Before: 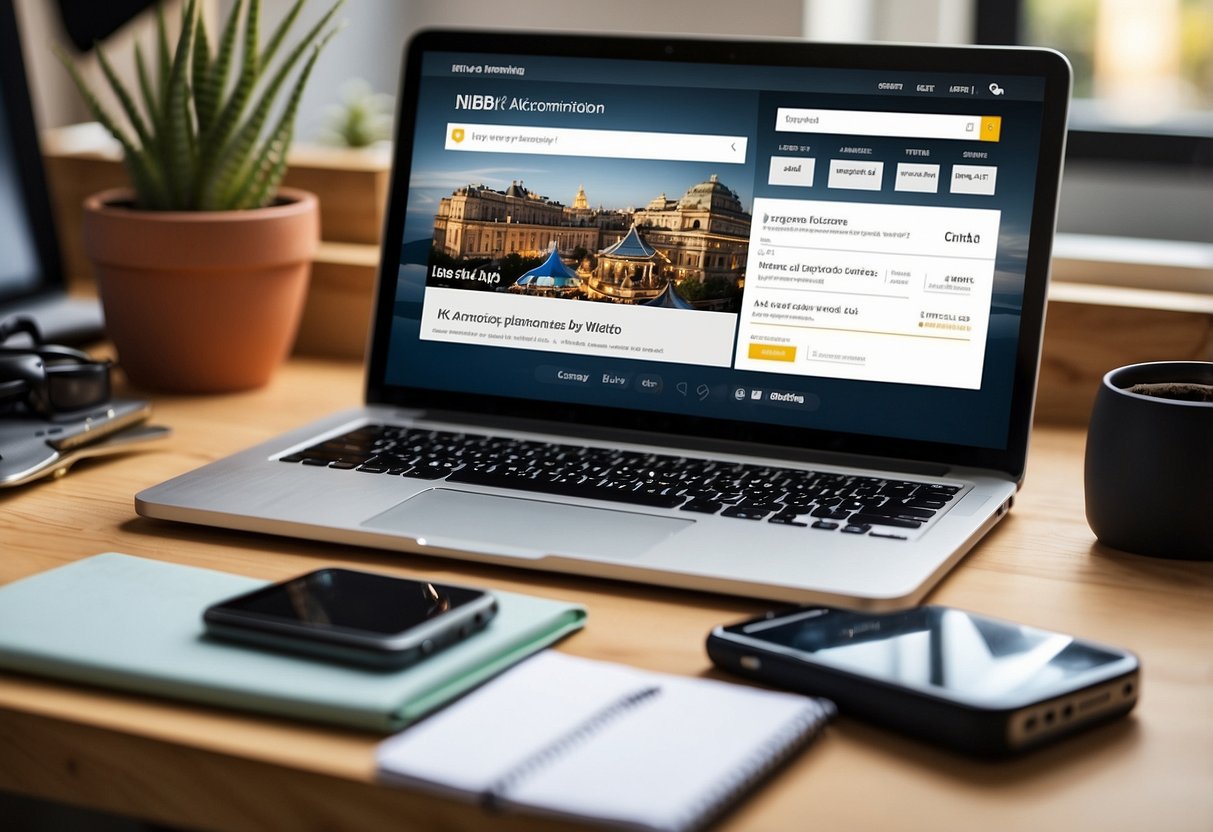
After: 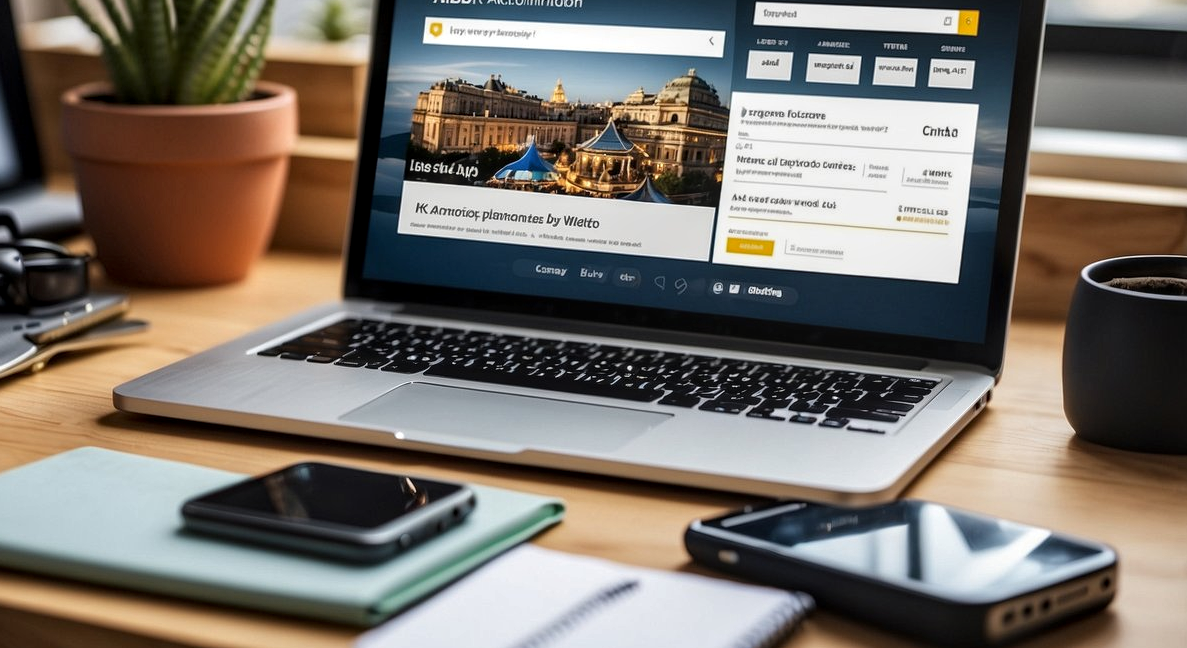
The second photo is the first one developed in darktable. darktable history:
crop and rotate: left 1.814%, top 12.818%, right 0.25%, bottom 9.225%
local contrast: detail 130%
